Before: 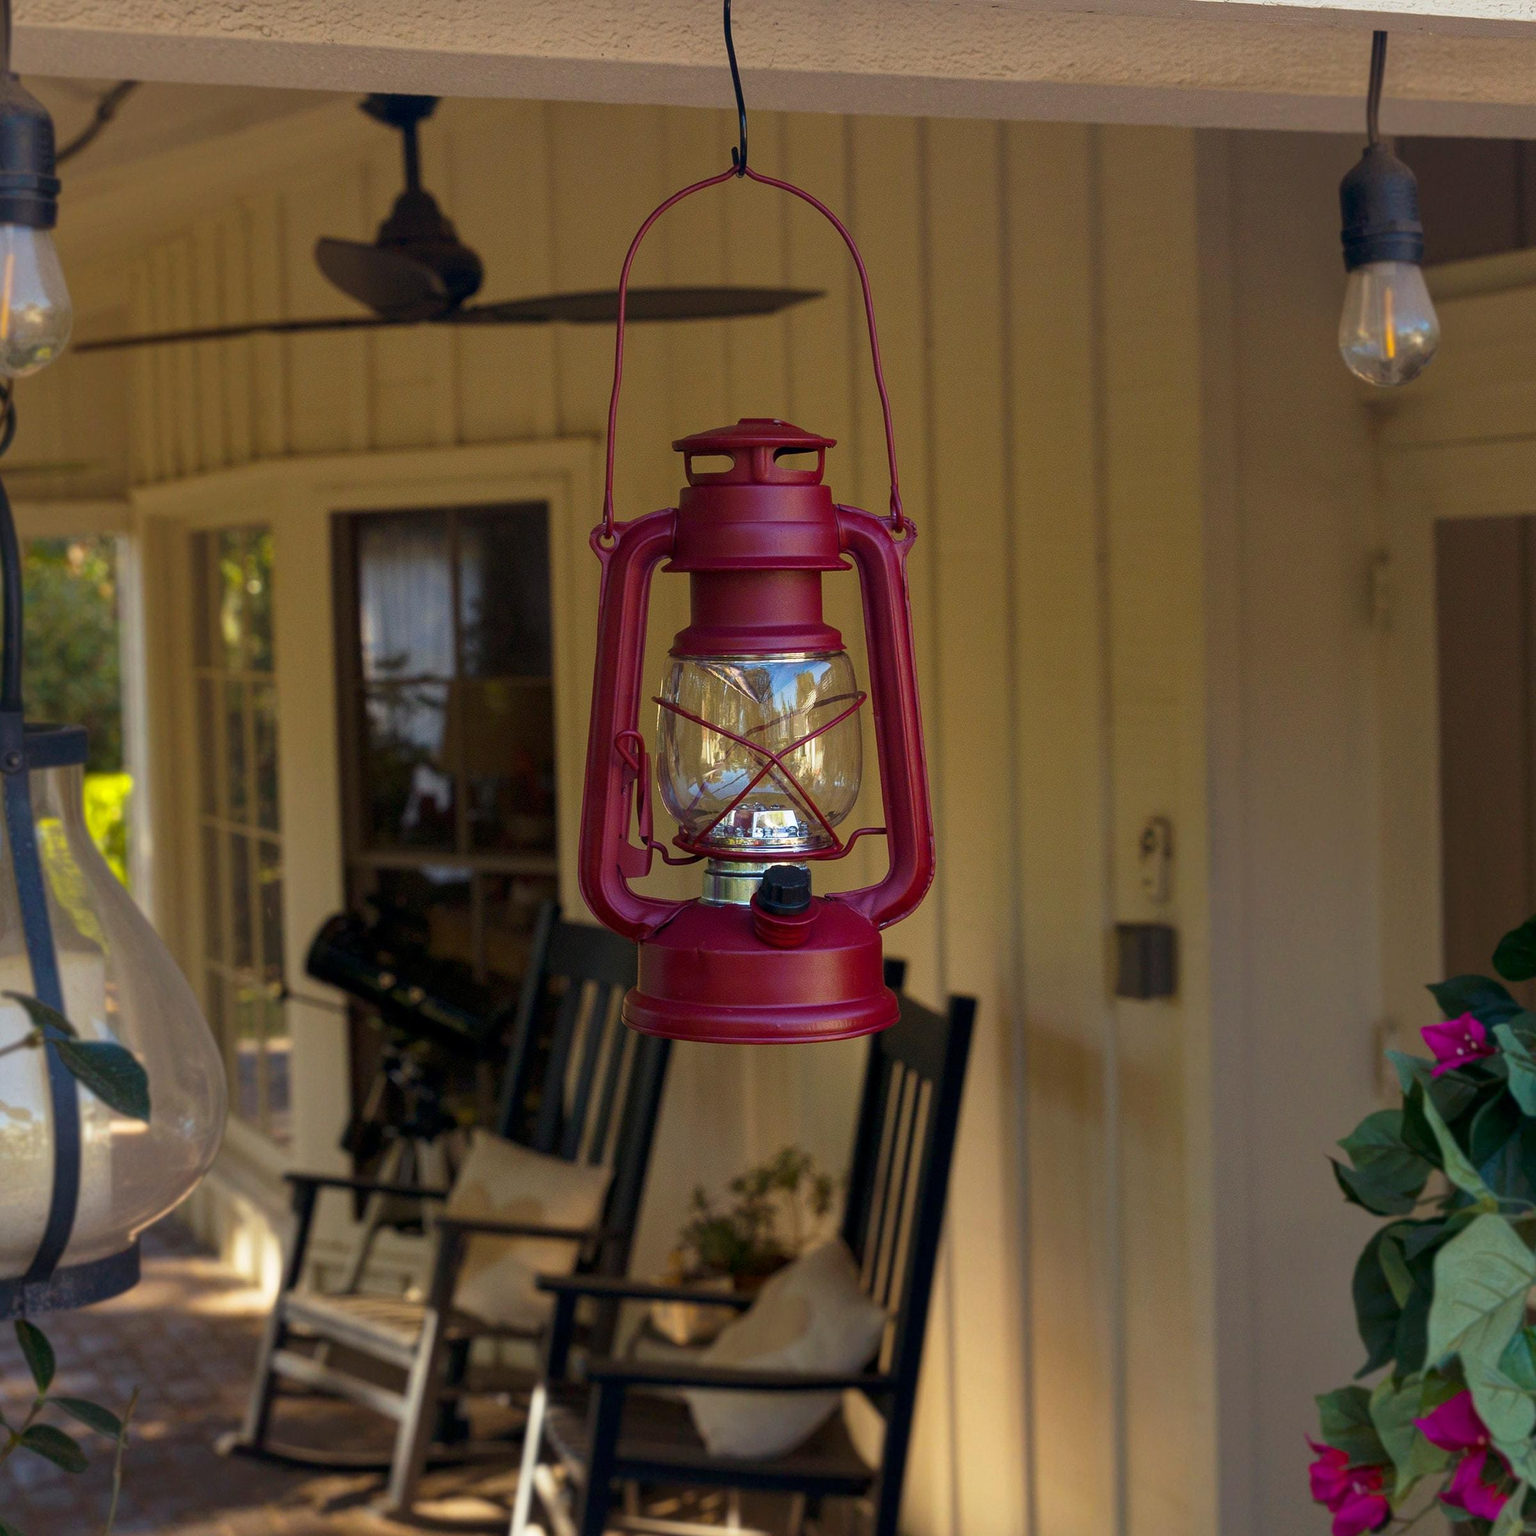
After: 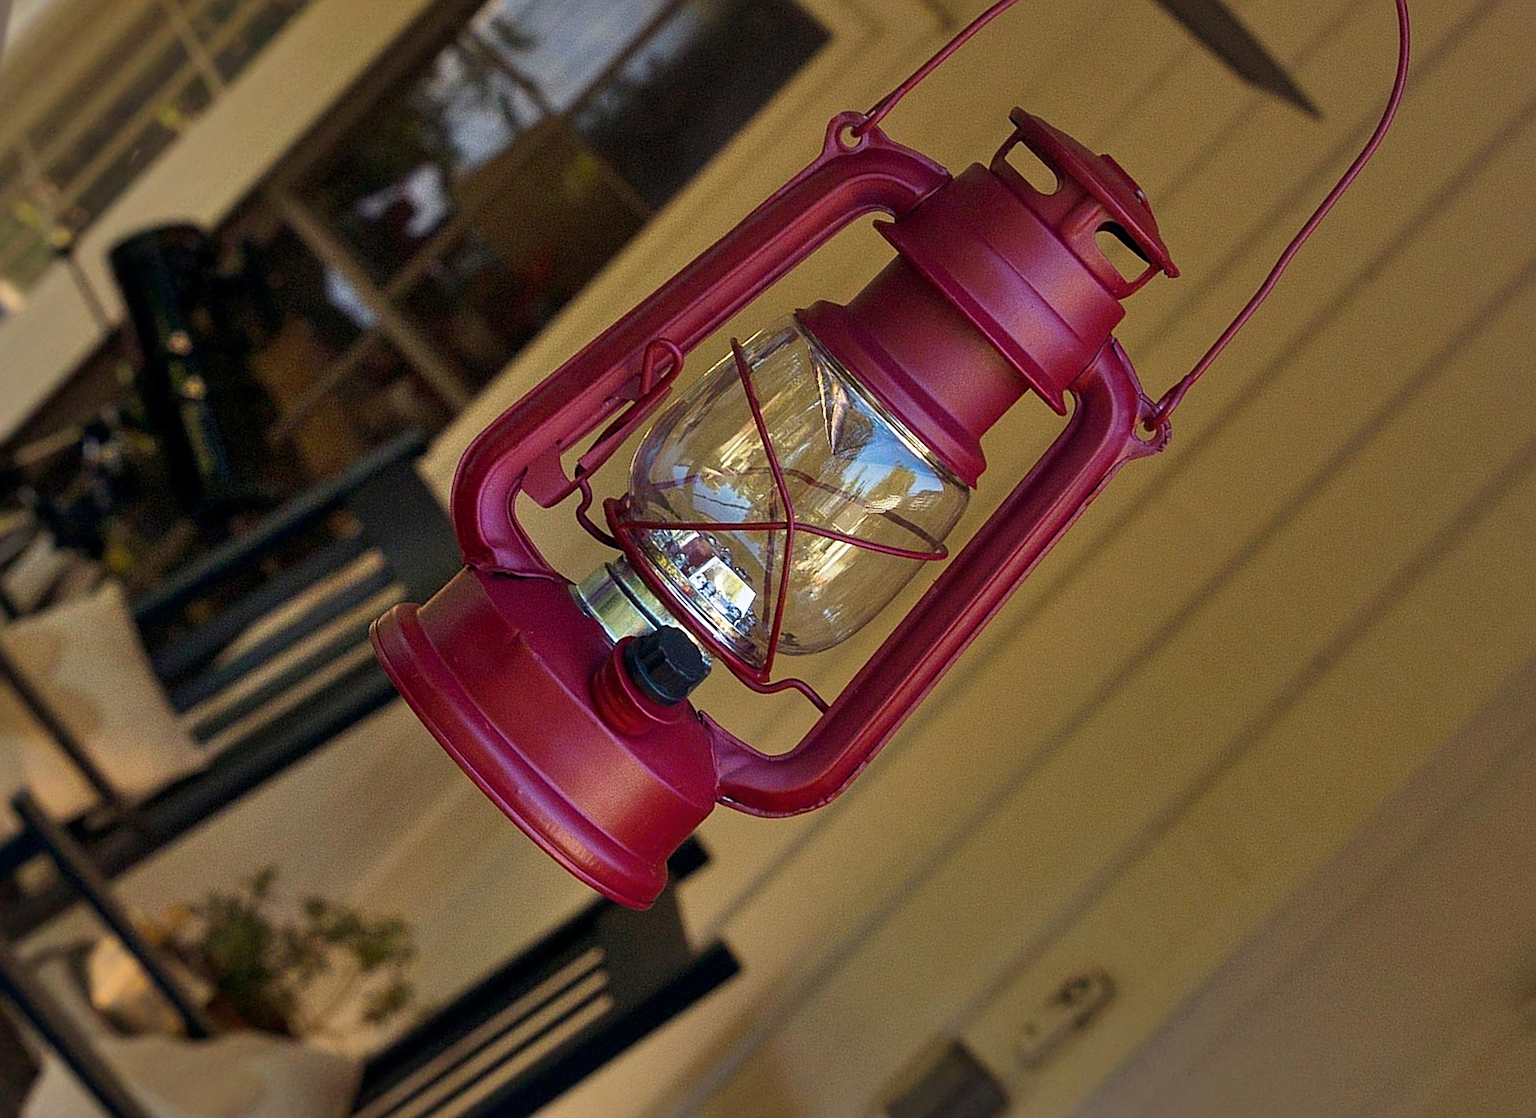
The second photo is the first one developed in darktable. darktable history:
crop and rotate: angle -46.26°, top 16.038%, right 0.805%, bottom 11.684%
sharpen: on, module defaults
shadows and highlights: soften with gaussian
